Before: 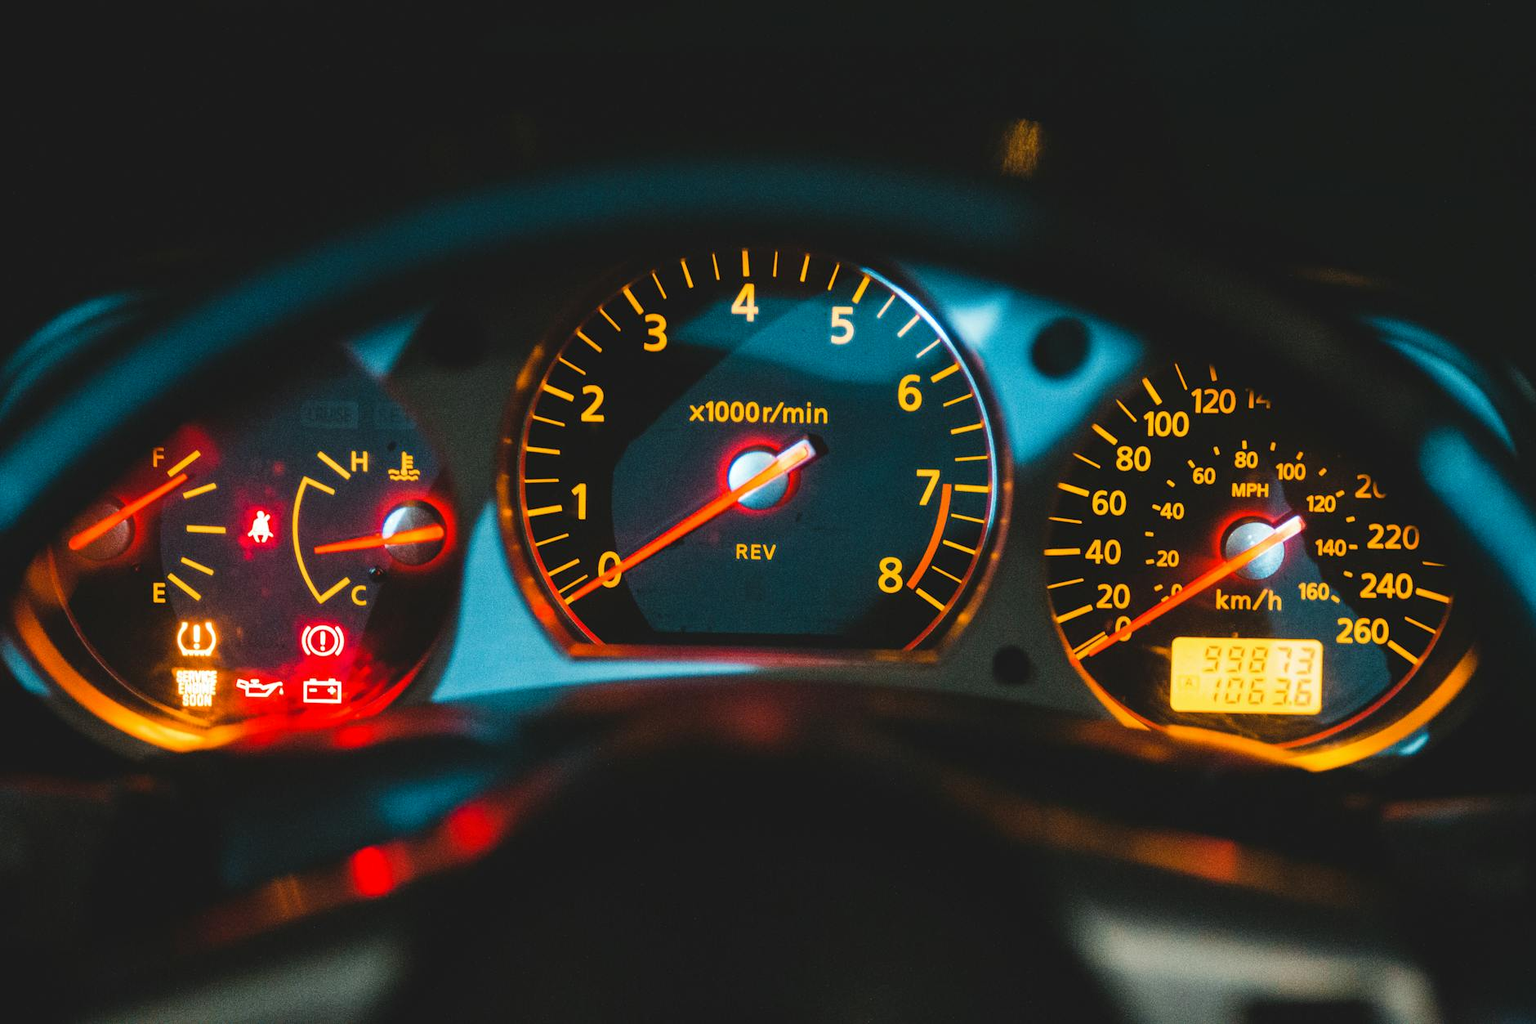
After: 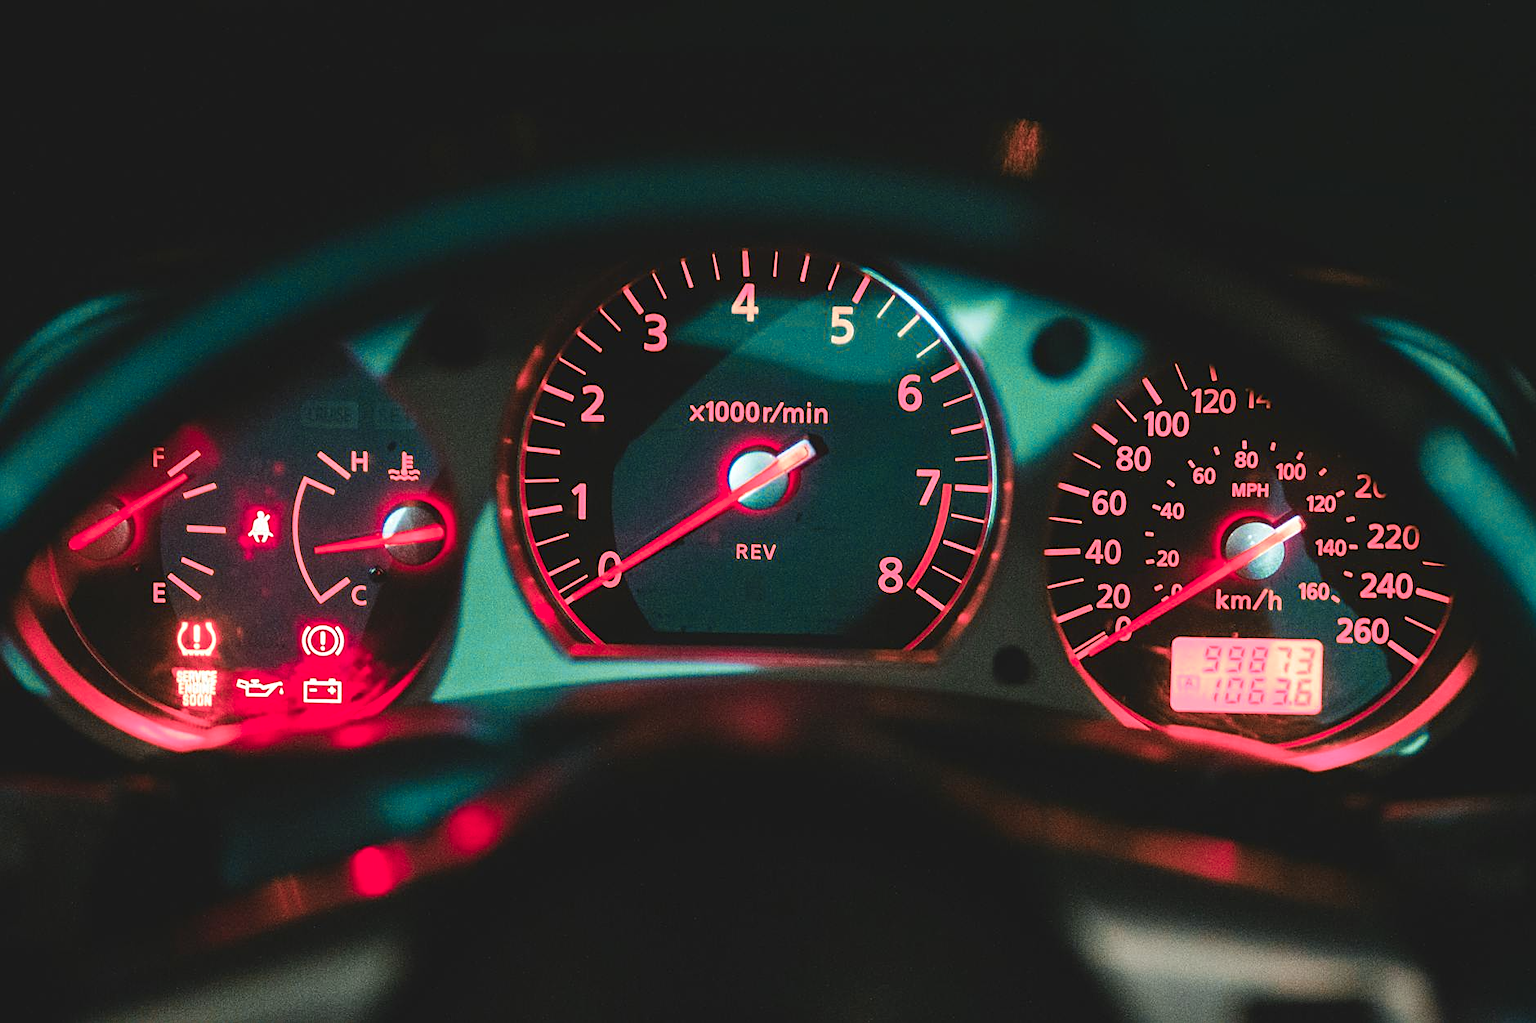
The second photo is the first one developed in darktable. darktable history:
sharpen: on, module defaults
color zones: curves: ch2 [(0, 0.488) (0.143, 0.417) (0.286, 0.212) (0.429, 0.179) (0.571, 0.154) (0.714, 0.415) (0.857, 0.495) (1, 0.488)]
